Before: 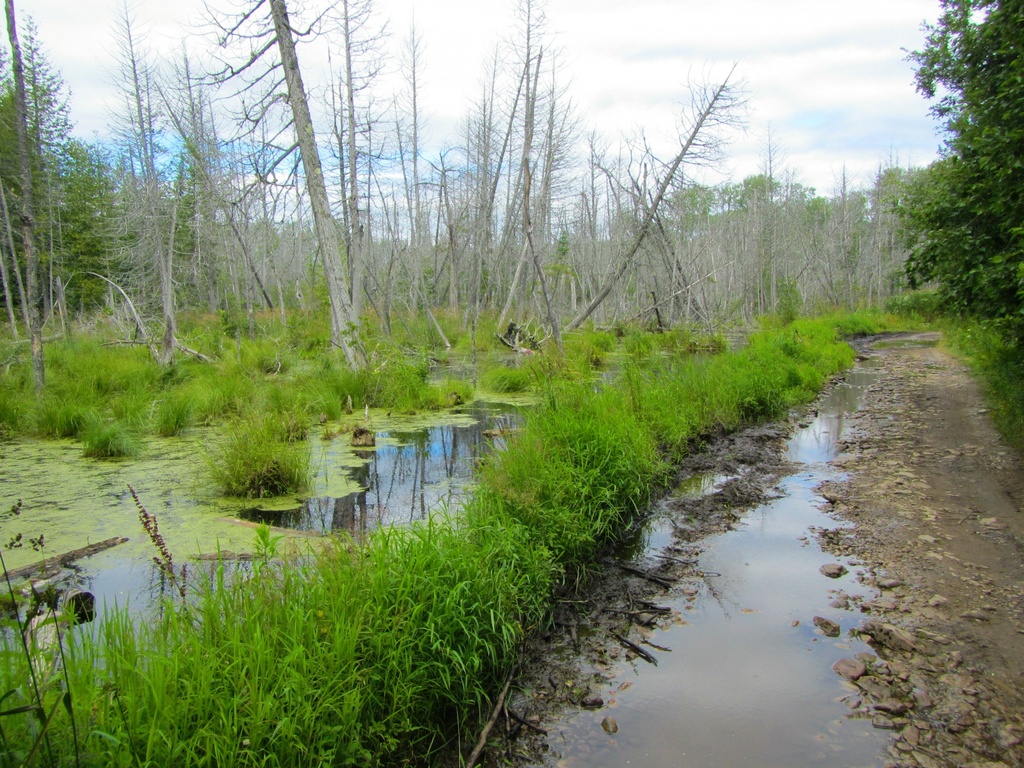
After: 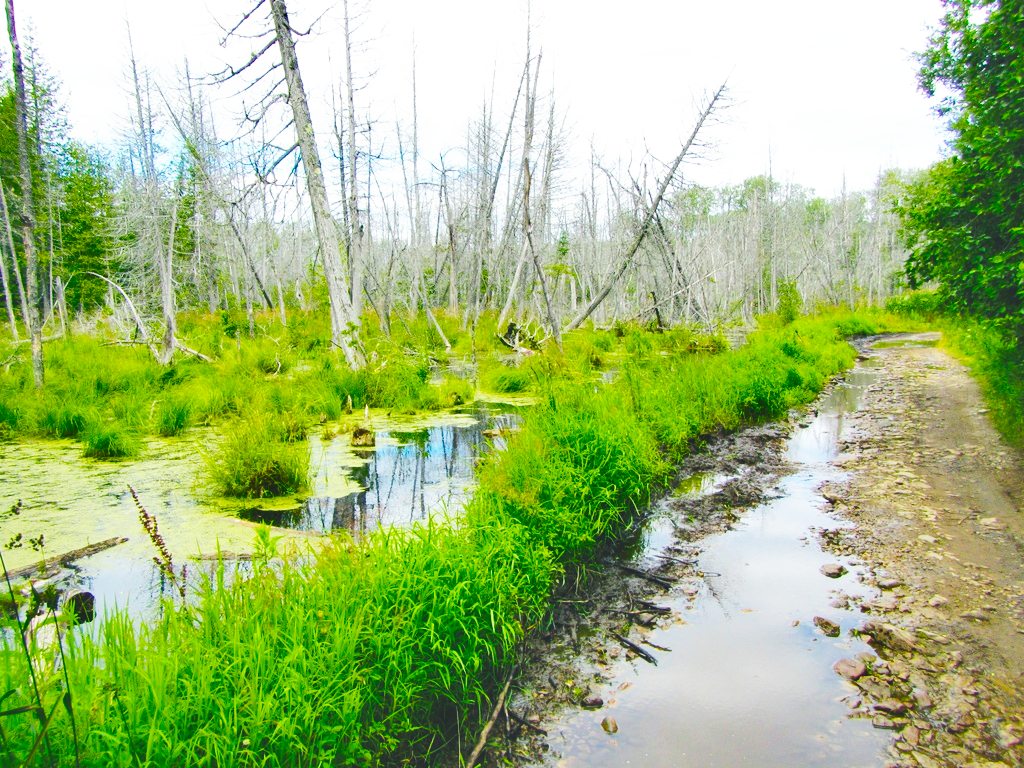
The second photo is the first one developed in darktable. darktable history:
base curve: curves: ch0 [(0, 0.003) (0.001, 0.002) (0.006, 0.004) (0.02, 0.022) (0.048, 0.086) (0.094, 0.234) (0.162, 0.431) (0.258, 0.629) (0.385, 0.8) (0.548, 0.918) (0.751, 0.988) (1, 1)], preserve colors none
shadows and highlights: shadows 40.27, highlights -54.83, low approximation 0.01, soften with gaussian
color balance rgb: shadows lift › chroma 2.047%, shadows lift › hue 247.78°, global offset › luminance 1.991%, perceptual saturation grading › global saturation 24.011%, perceptual saturation grading › highlights -24.078%, perceptual saturation grading › mid-tones 24.211%, perceptual saturation grading › shadows 40.808%, global vibrance 20%
